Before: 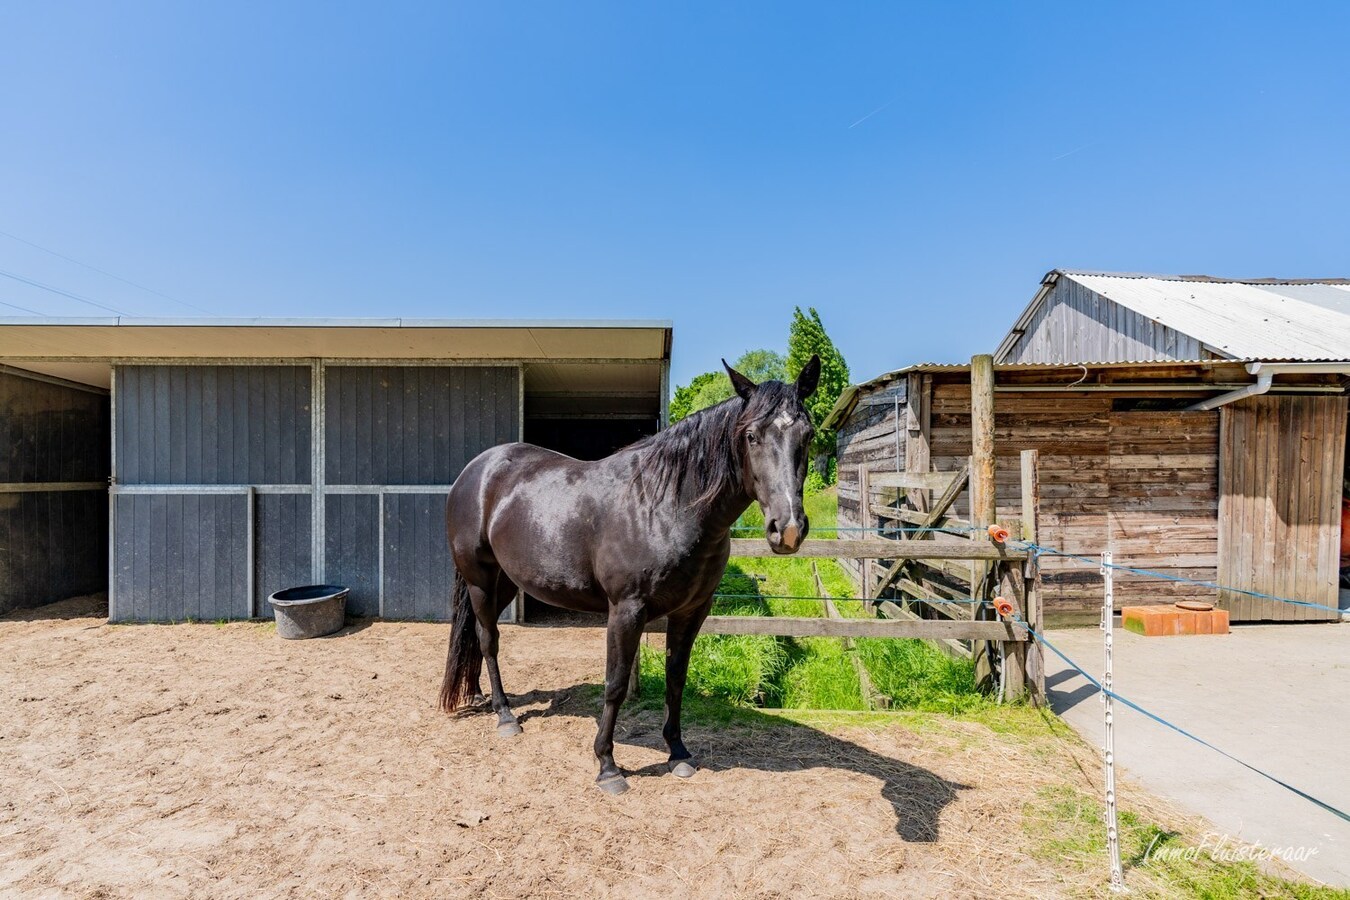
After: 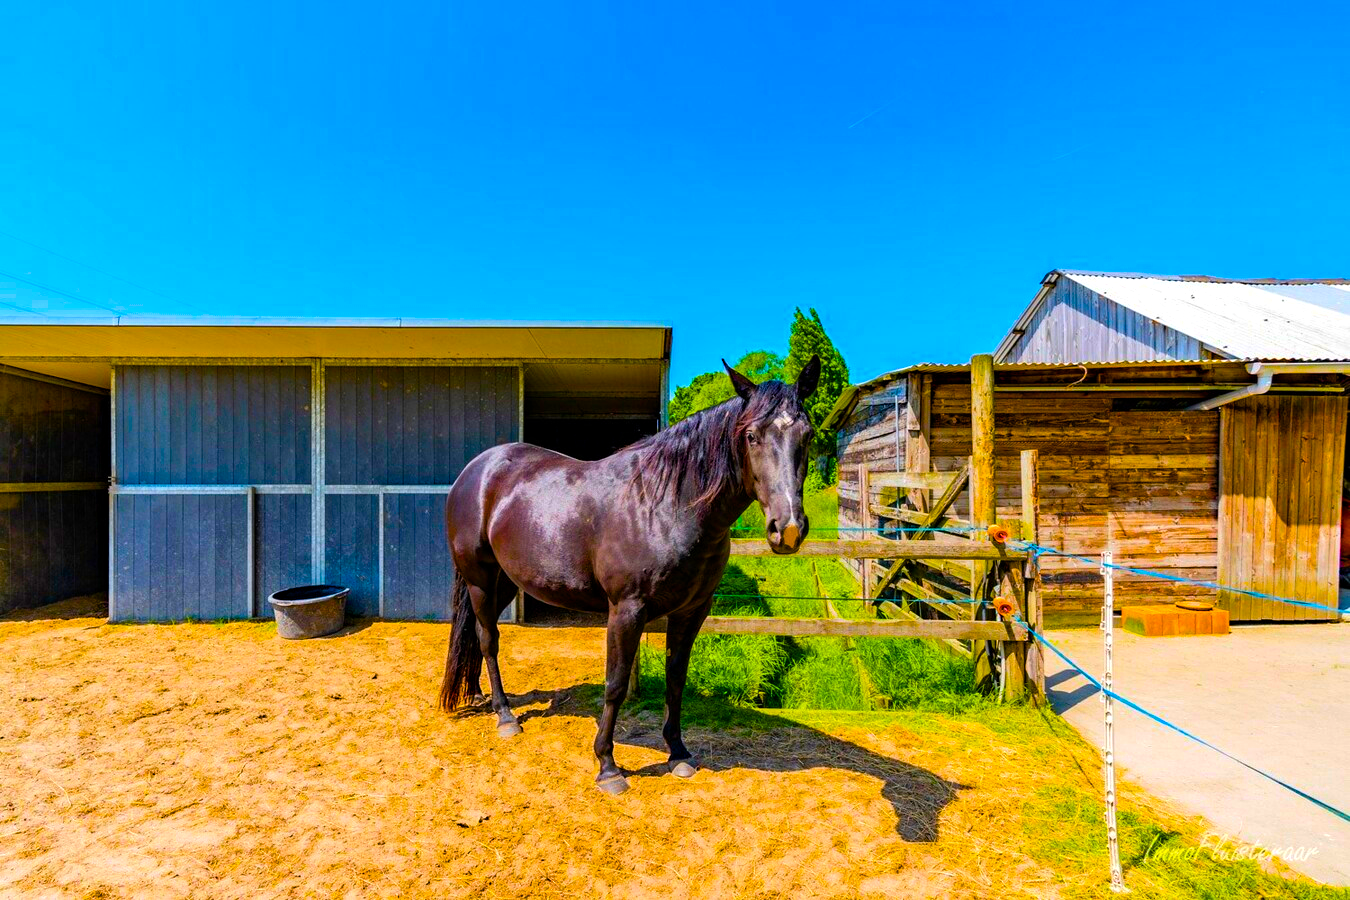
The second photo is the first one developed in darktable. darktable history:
color balance rgb: linear chroma grading › global chroma 49.424%, perceptual saturation grading › global saturation 99.714%, global vibrance 35.021%, contrast 9.782%
